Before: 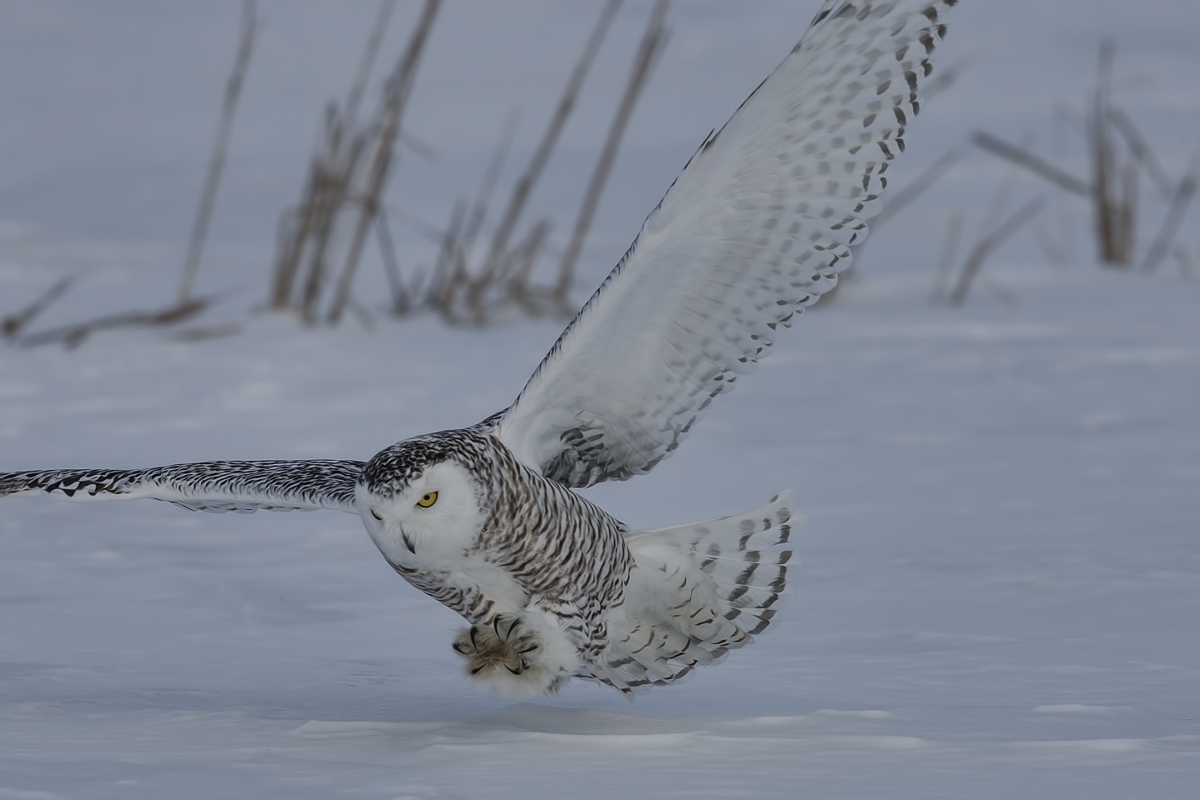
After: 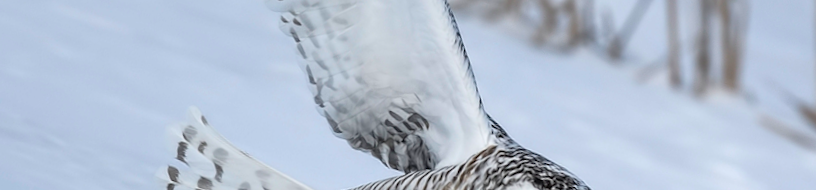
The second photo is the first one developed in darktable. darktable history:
exposure: black level correction 0, exposure 1.1 EV, compensate exposure bias true, compensate highlight preservation false
crop and rotate: angle 16.12°, top 30.835%, bottom 35.653%
rotate and perspective: rotation -1.68°, lens shift (vertical) -0.146, crop left 0.049, crop right 0.912, crop top 0.032, crop bottom 0.96
